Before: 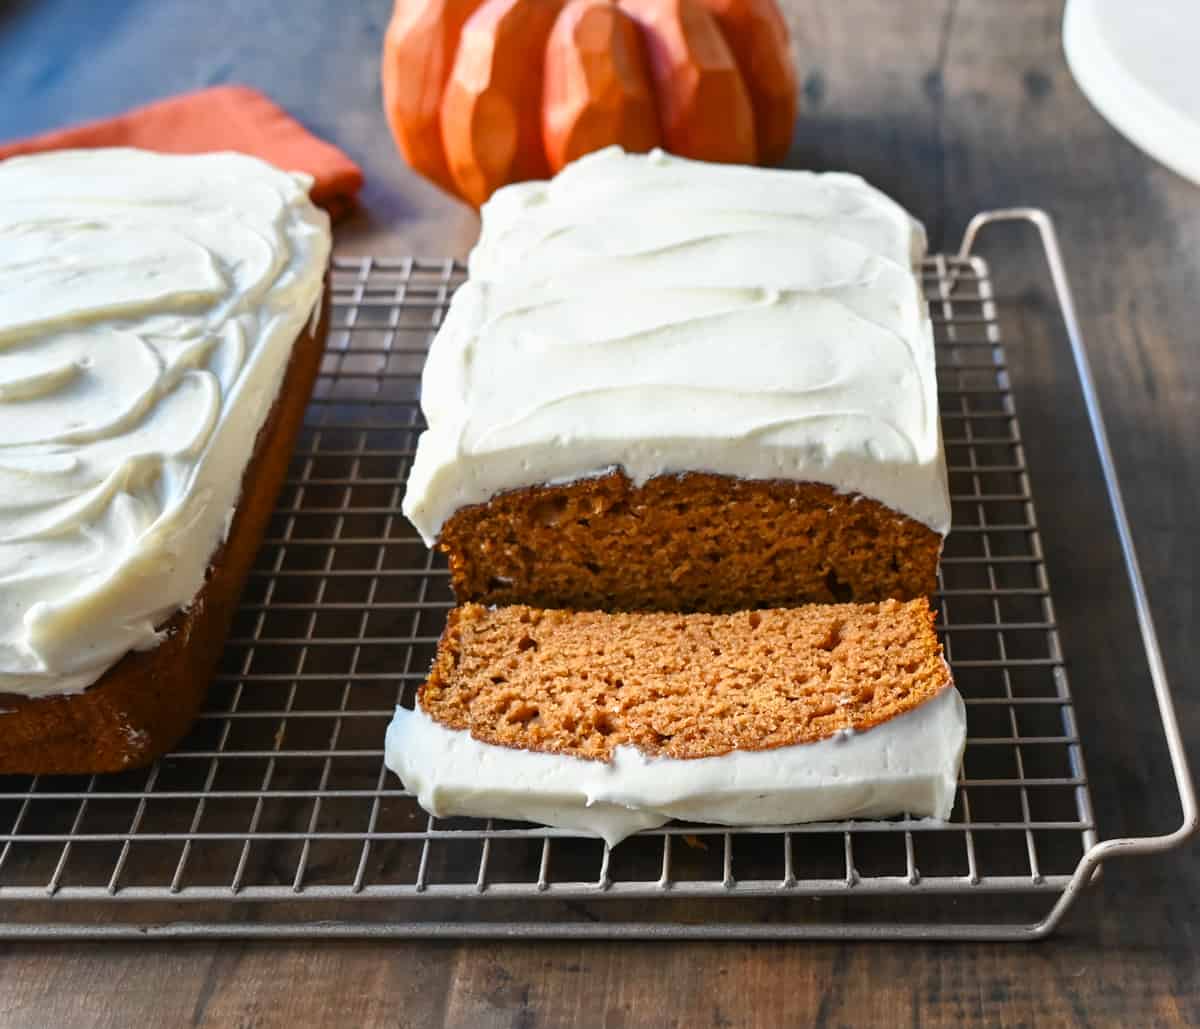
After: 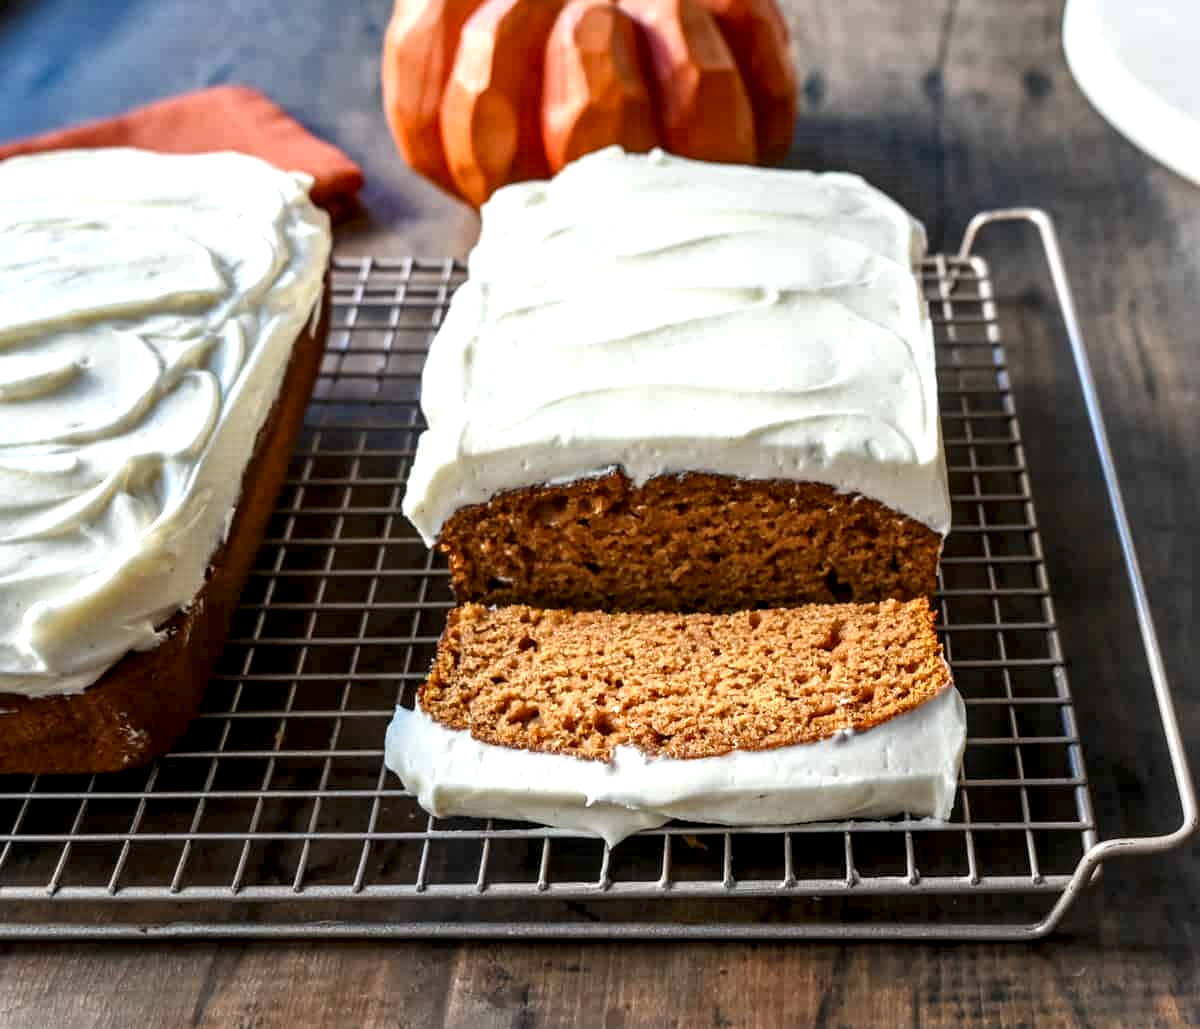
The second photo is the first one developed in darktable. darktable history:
local contrast: highlights 60%, shadows 60%, detail 160%
